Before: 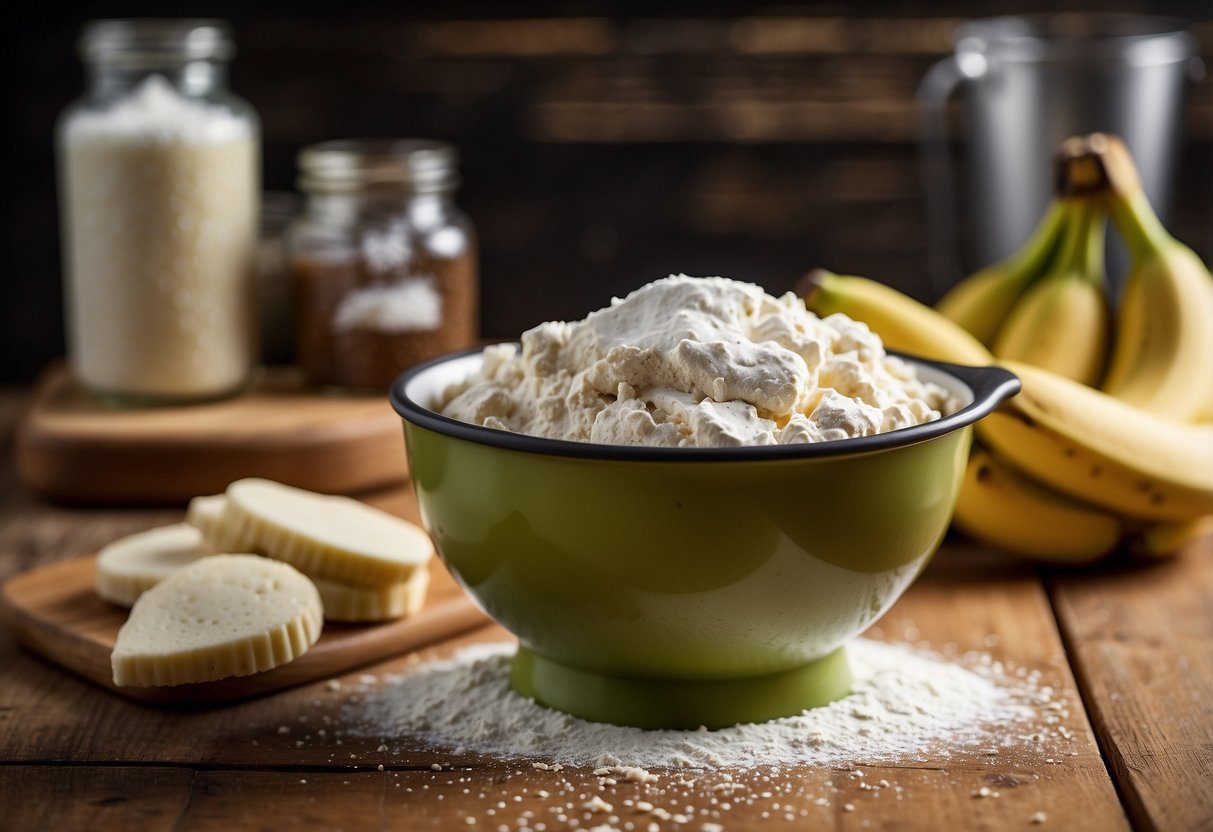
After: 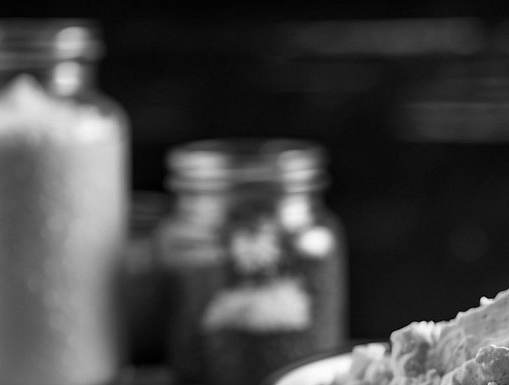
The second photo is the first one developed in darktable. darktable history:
contrast equalizer: octaves 7, y [[0.6 ×6], [0.55 ×6], [0 ×6], [0 ×6], [0 ×6]], mix 0.15
crop and rotate: left 10.817%, top 0.062%, right 47.194%, bottom 53.626%
monochrome: a 0, b 0, size 0.5, highlights 0.57
